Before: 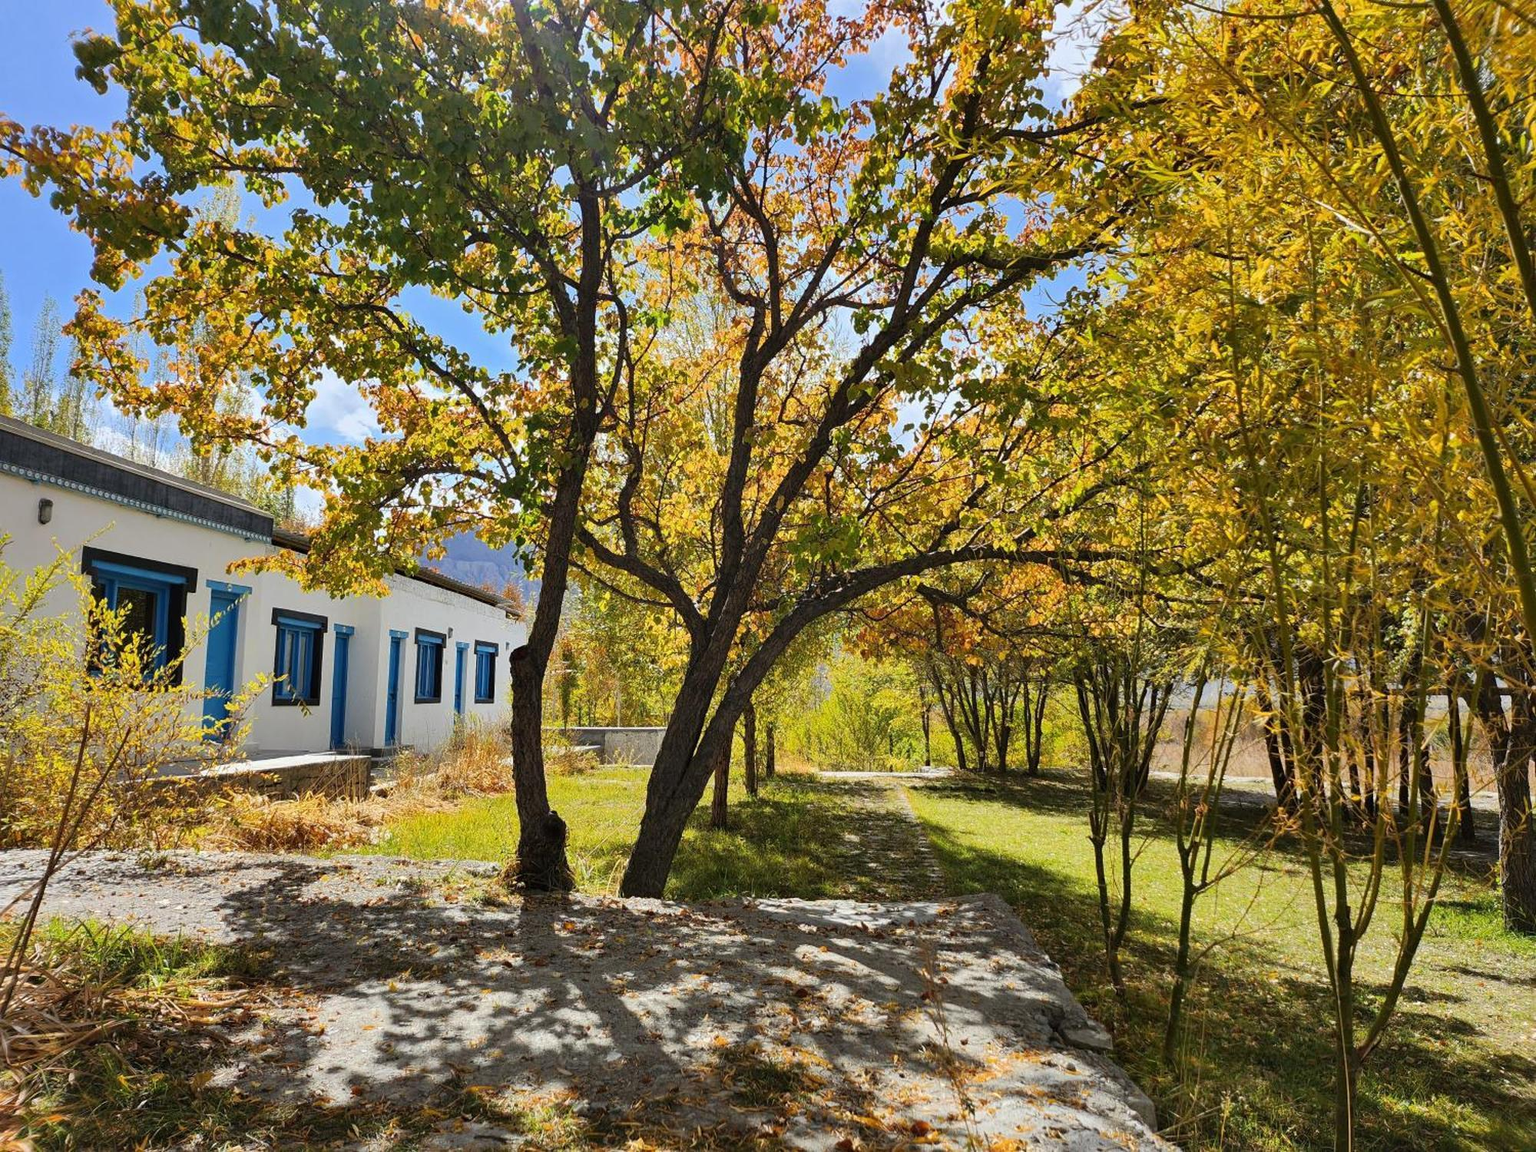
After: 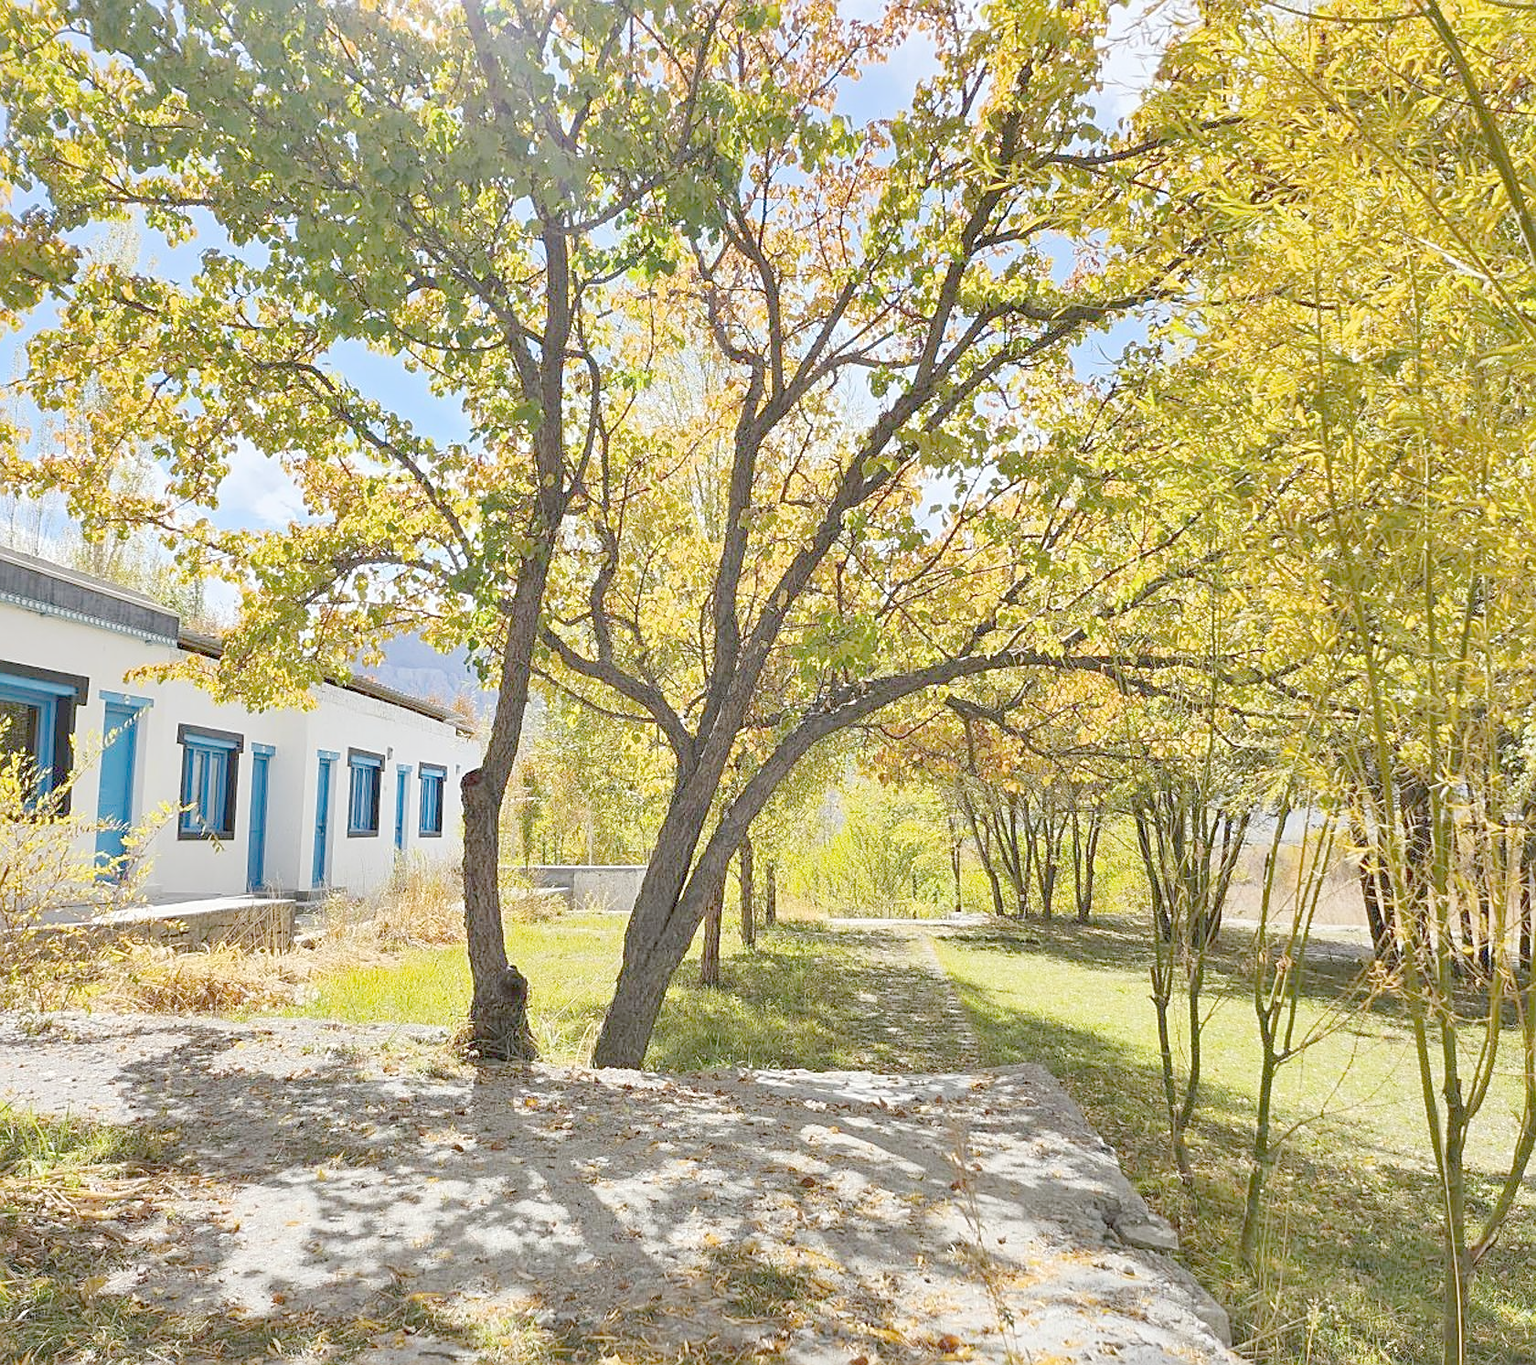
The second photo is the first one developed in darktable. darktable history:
sharpen: on, module defaults
crop: left 8.026%, right 7.374%
